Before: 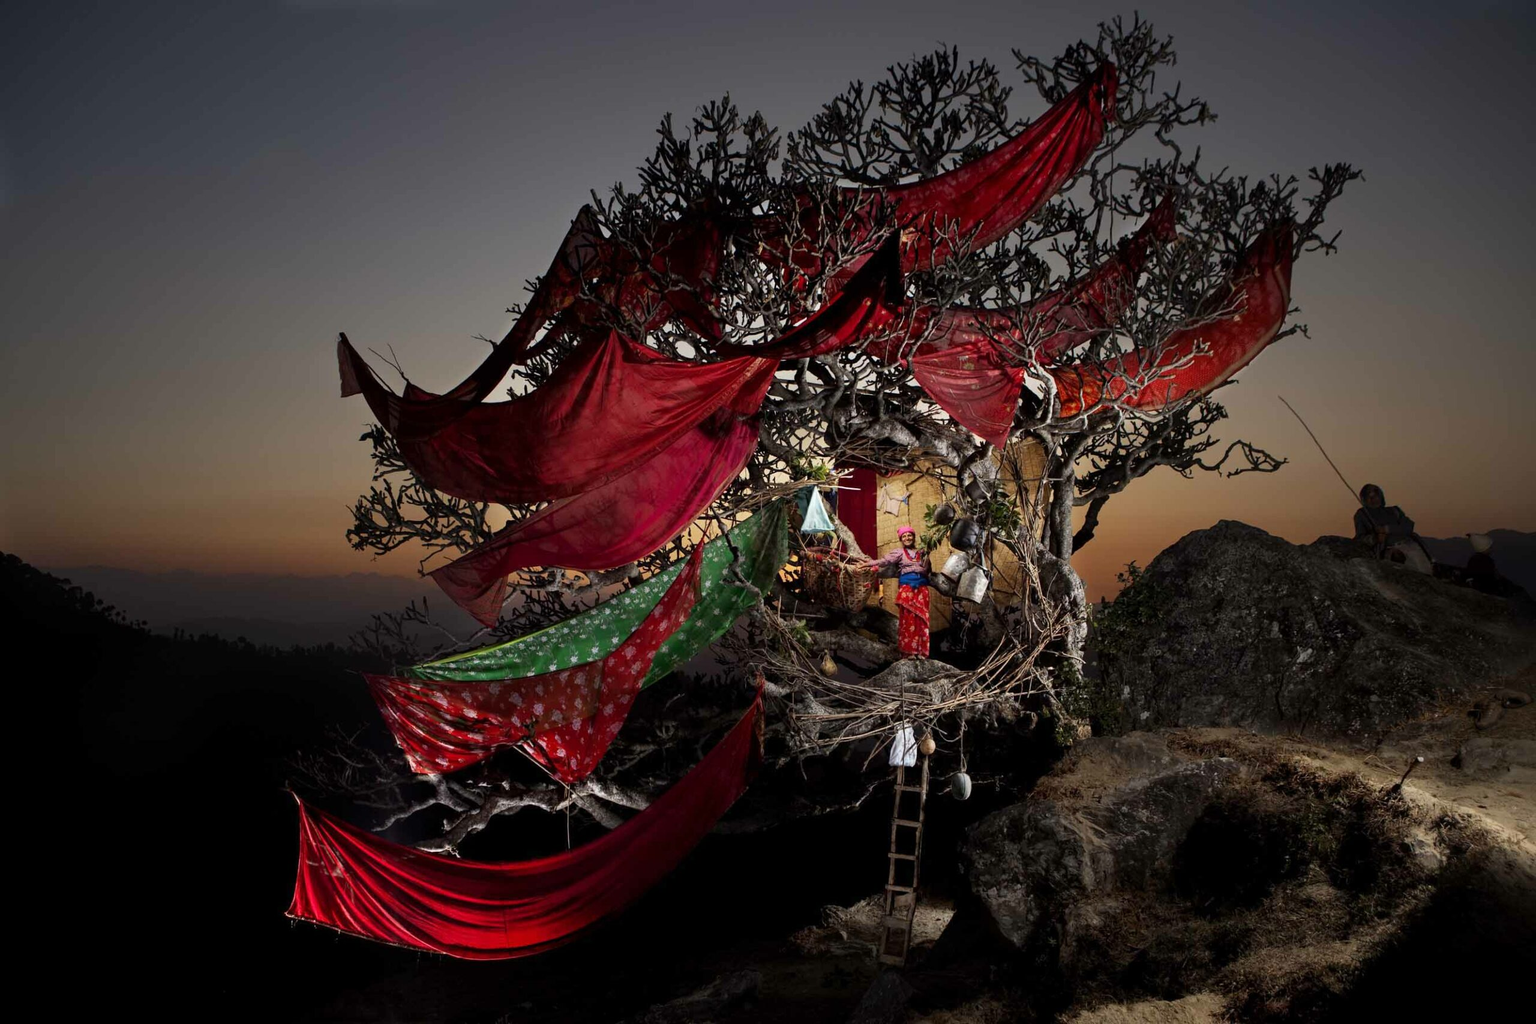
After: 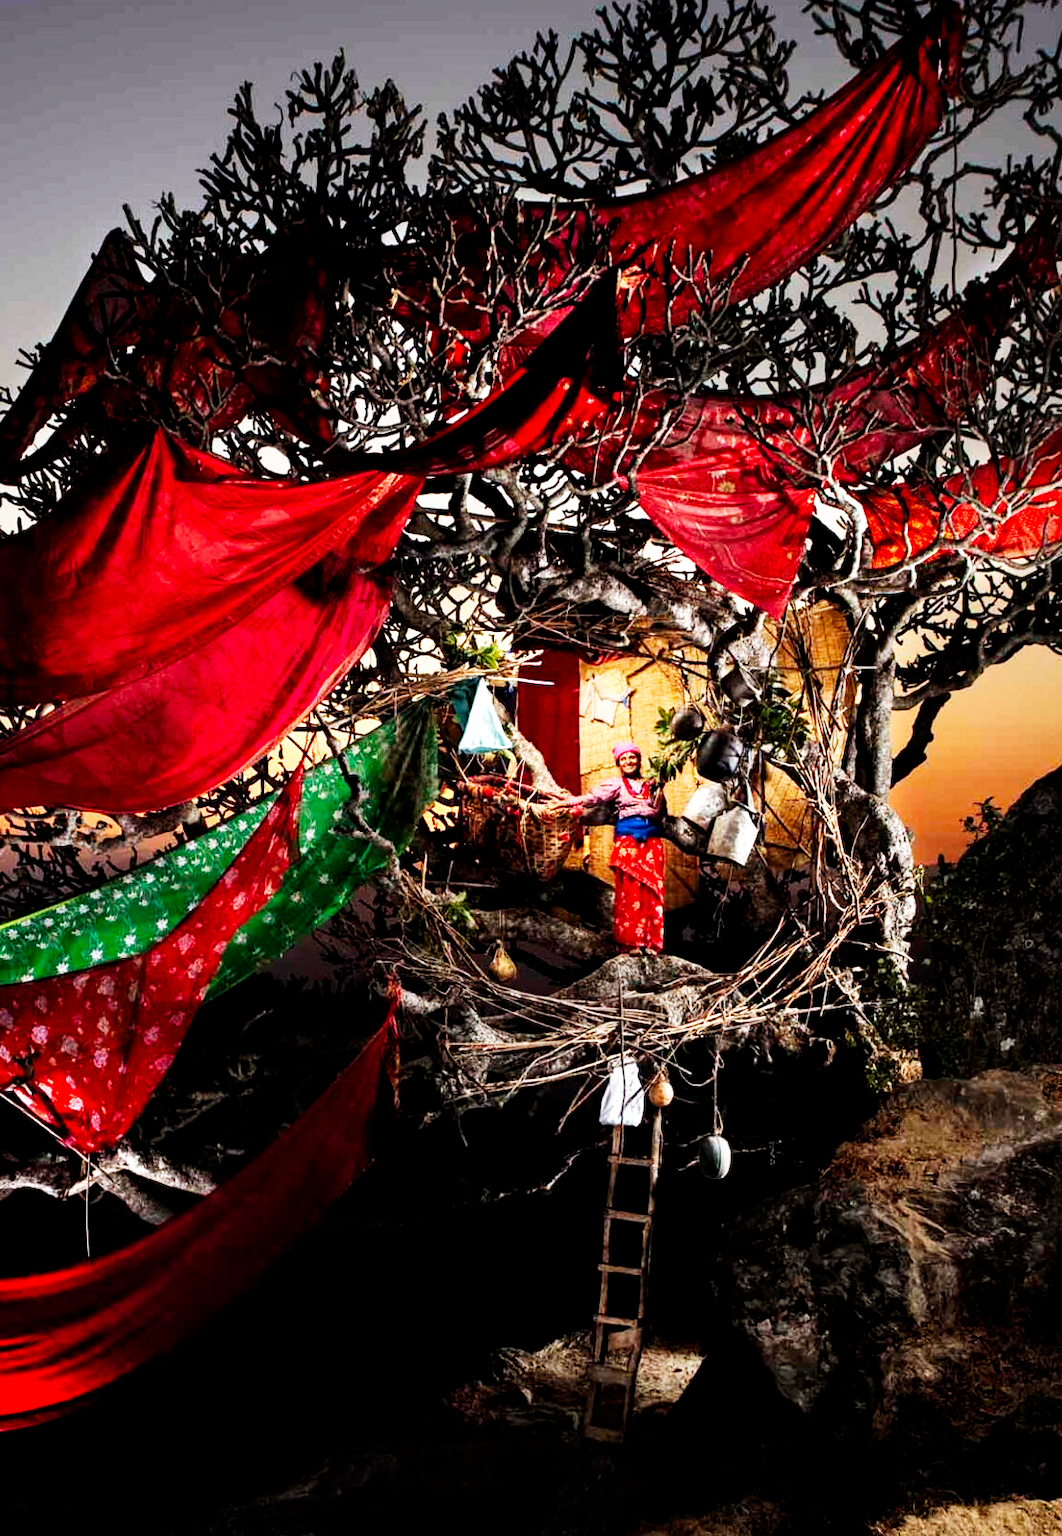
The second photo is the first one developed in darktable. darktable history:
base curve: curves: ch0 [(0, 0) (0.007, 0.004) (0.027, 0.03) (0.046, 0.07) (0.207, 0.54) (0.442, 0.872) (0.673, 0.972) (1, 1)], preserve colors none
crop: left 33.452%, top 6.025%, right 23.155%
local contrast: highlights 100%, shadows 100%, detail 120%, midtone range 0.2
